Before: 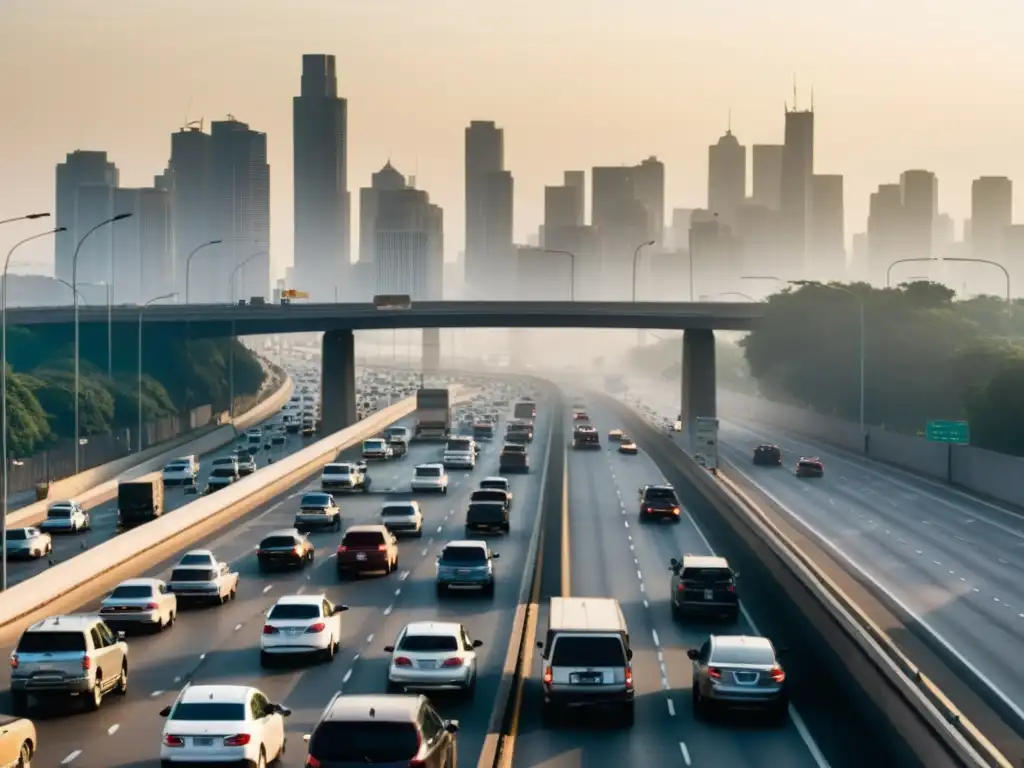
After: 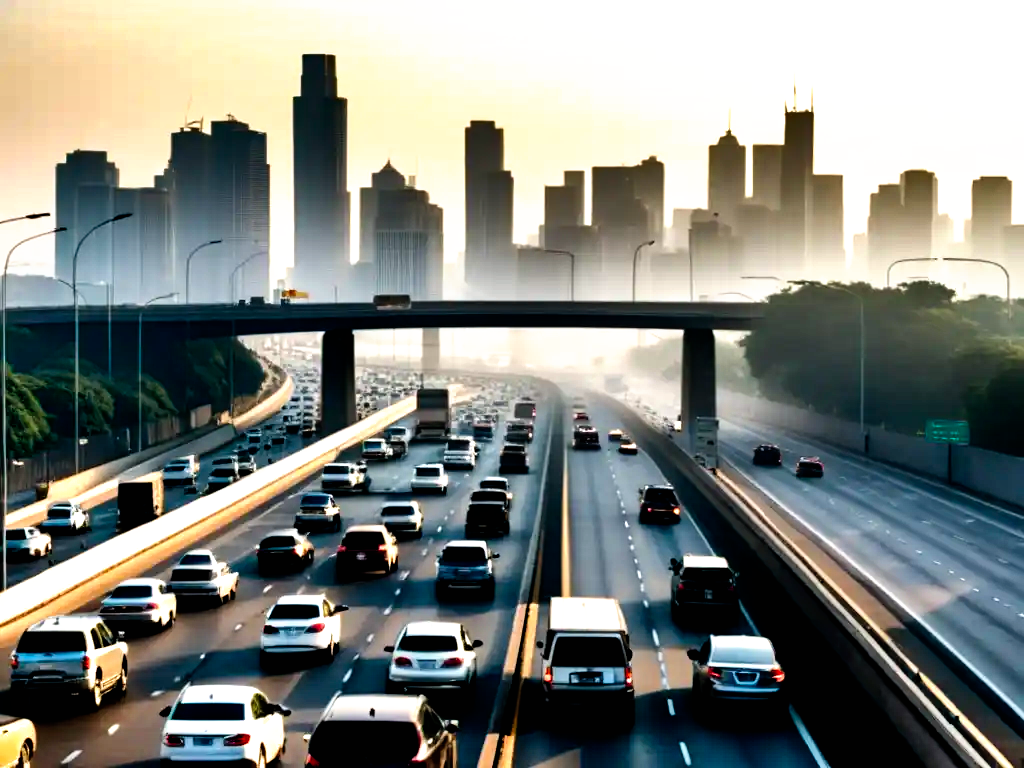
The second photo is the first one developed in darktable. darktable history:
haze removal: compatibility mode true, adaptive false
filmic rgb: black relative exposure -8.2 EV, white relative exposure 2.2 EV, threshold 3 EV, hardness 7.11, latitude 85.74%, contrast 1.696, highlights saturation mix -4%, shadows ↔ highlights balance -2.69%, preserve chrominance no, color science v5 (2021), contrast in shadows safe, contrast in highlights safe, enable highlight reconstruction true
shadows and highlights: soften with gaussian
